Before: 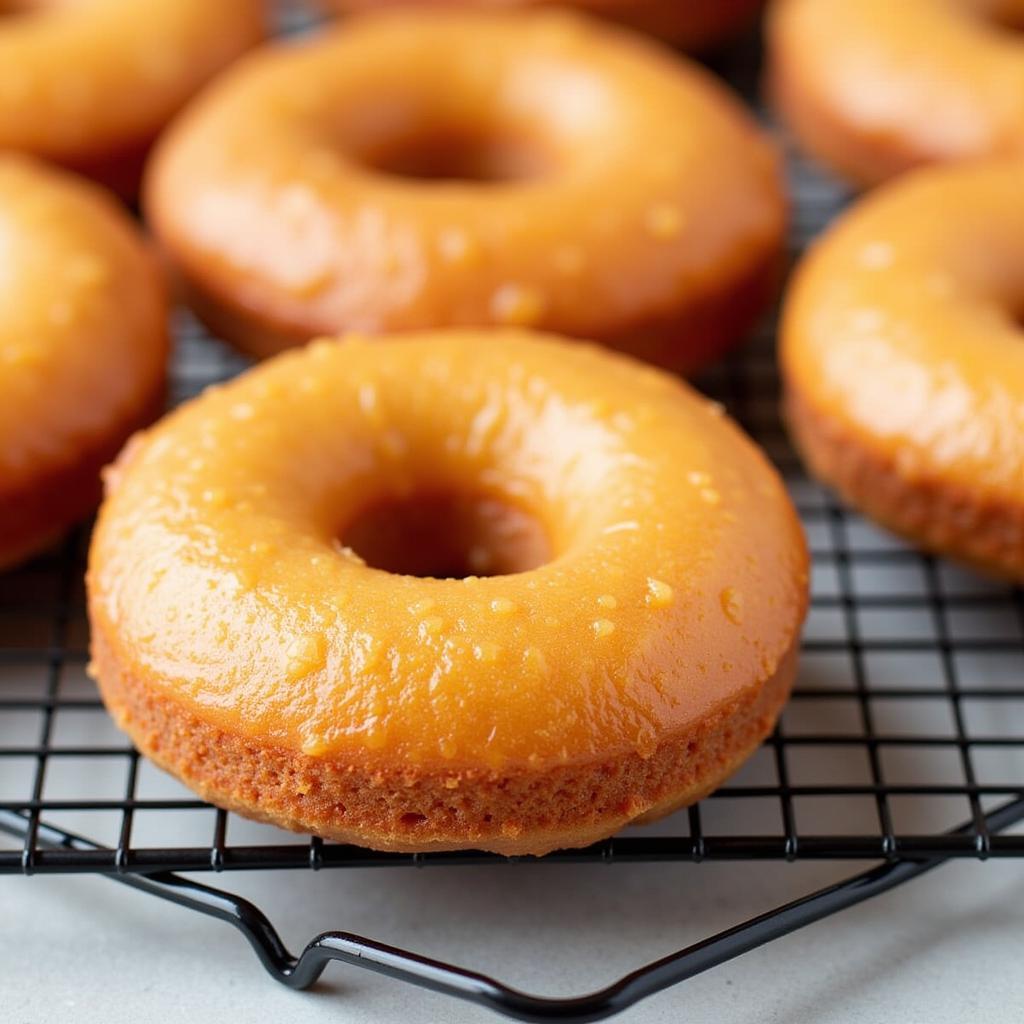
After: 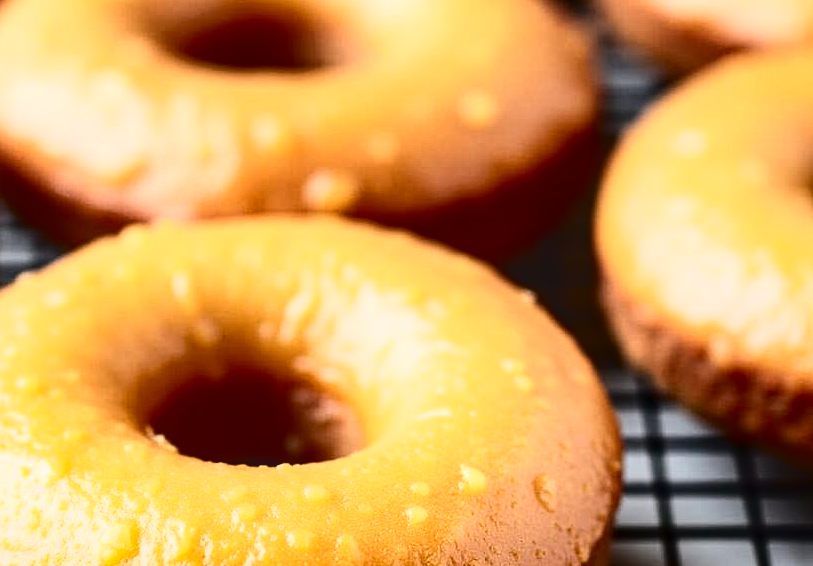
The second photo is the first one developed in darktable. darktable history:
shadows and highlights: shadows 59.56, soften with gaussian
exposure: compensate exposure bias true, compensate highlight preservation false
crop: left 18.298%, top 11.107%, right 2.274%, bottom 33.568%
local contrast: on, module defaults
tone curve: curves: ch0 [(0, 0) (0.003, 0.005) (0.011, 0.008) (0.025, 0.01) (0.044, 0.014) (0.069, 0.017) (0.1, 0.022) (0.136, 0.028) (0.177, 0.037) (0.224, 0.049) (0.277, 0.091) (0.335, 0.168) (0.399, 0.292) (0.468, 0.463) (0.543, 0.637) (0.623, 0.792) (0.709, 0.903) (0.801, 0.963) (0.898, 0.985) (1, 1)], color space Lab, independent channels, preserve colors none
